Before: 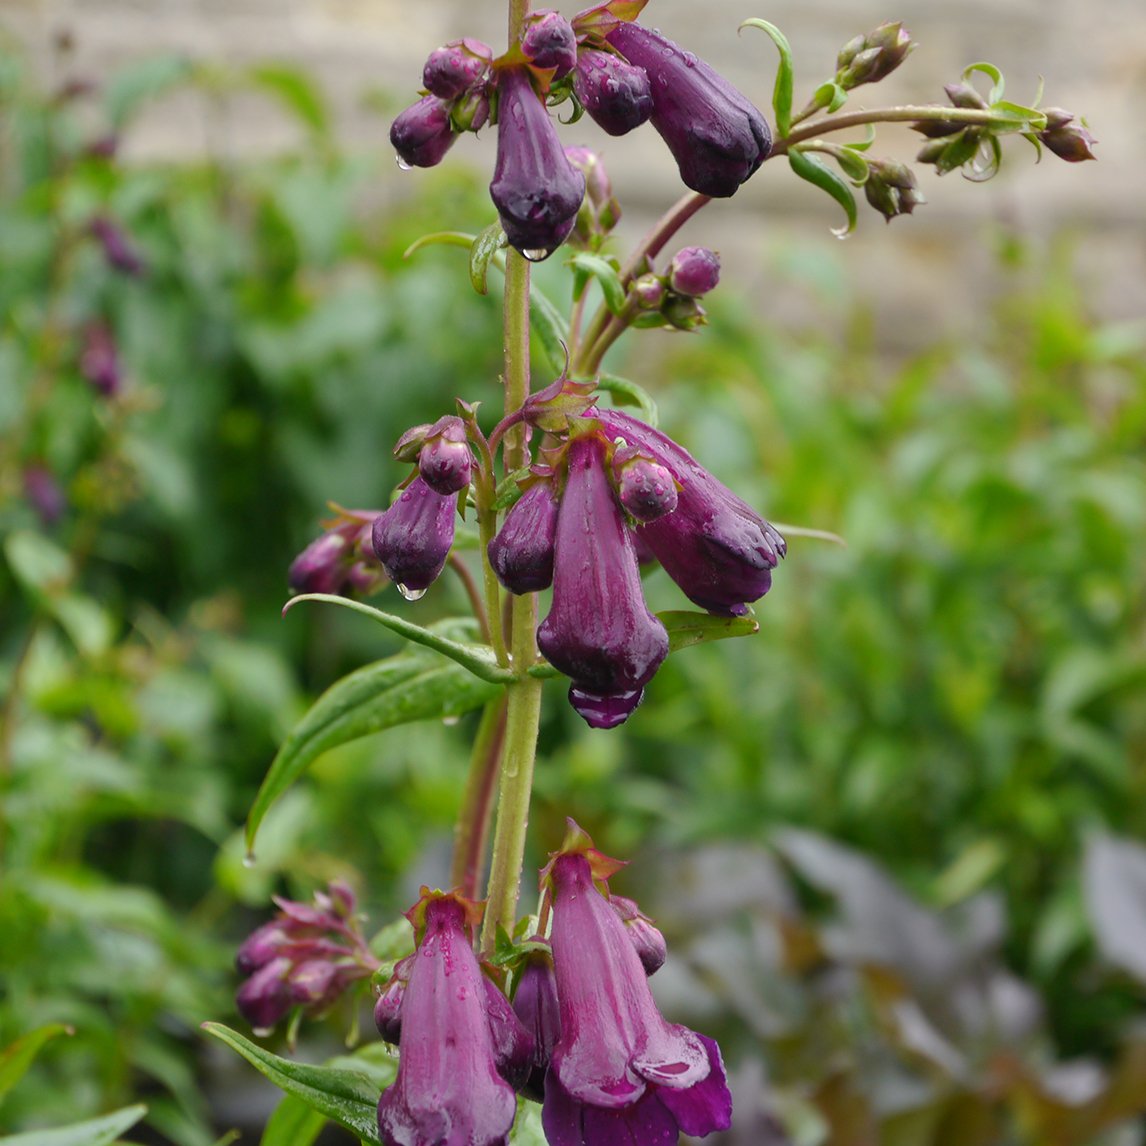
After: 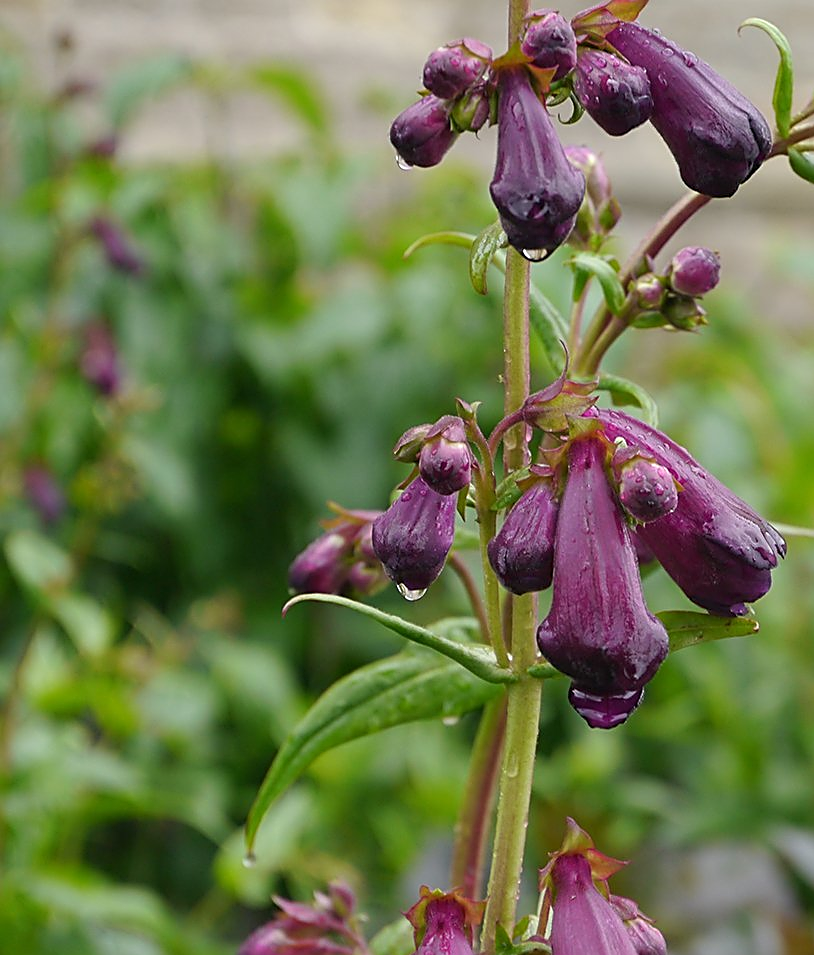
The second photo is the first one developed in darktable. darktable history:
sharpen: amount 0.75
crop: right 28.885%, bottom 16.626%
